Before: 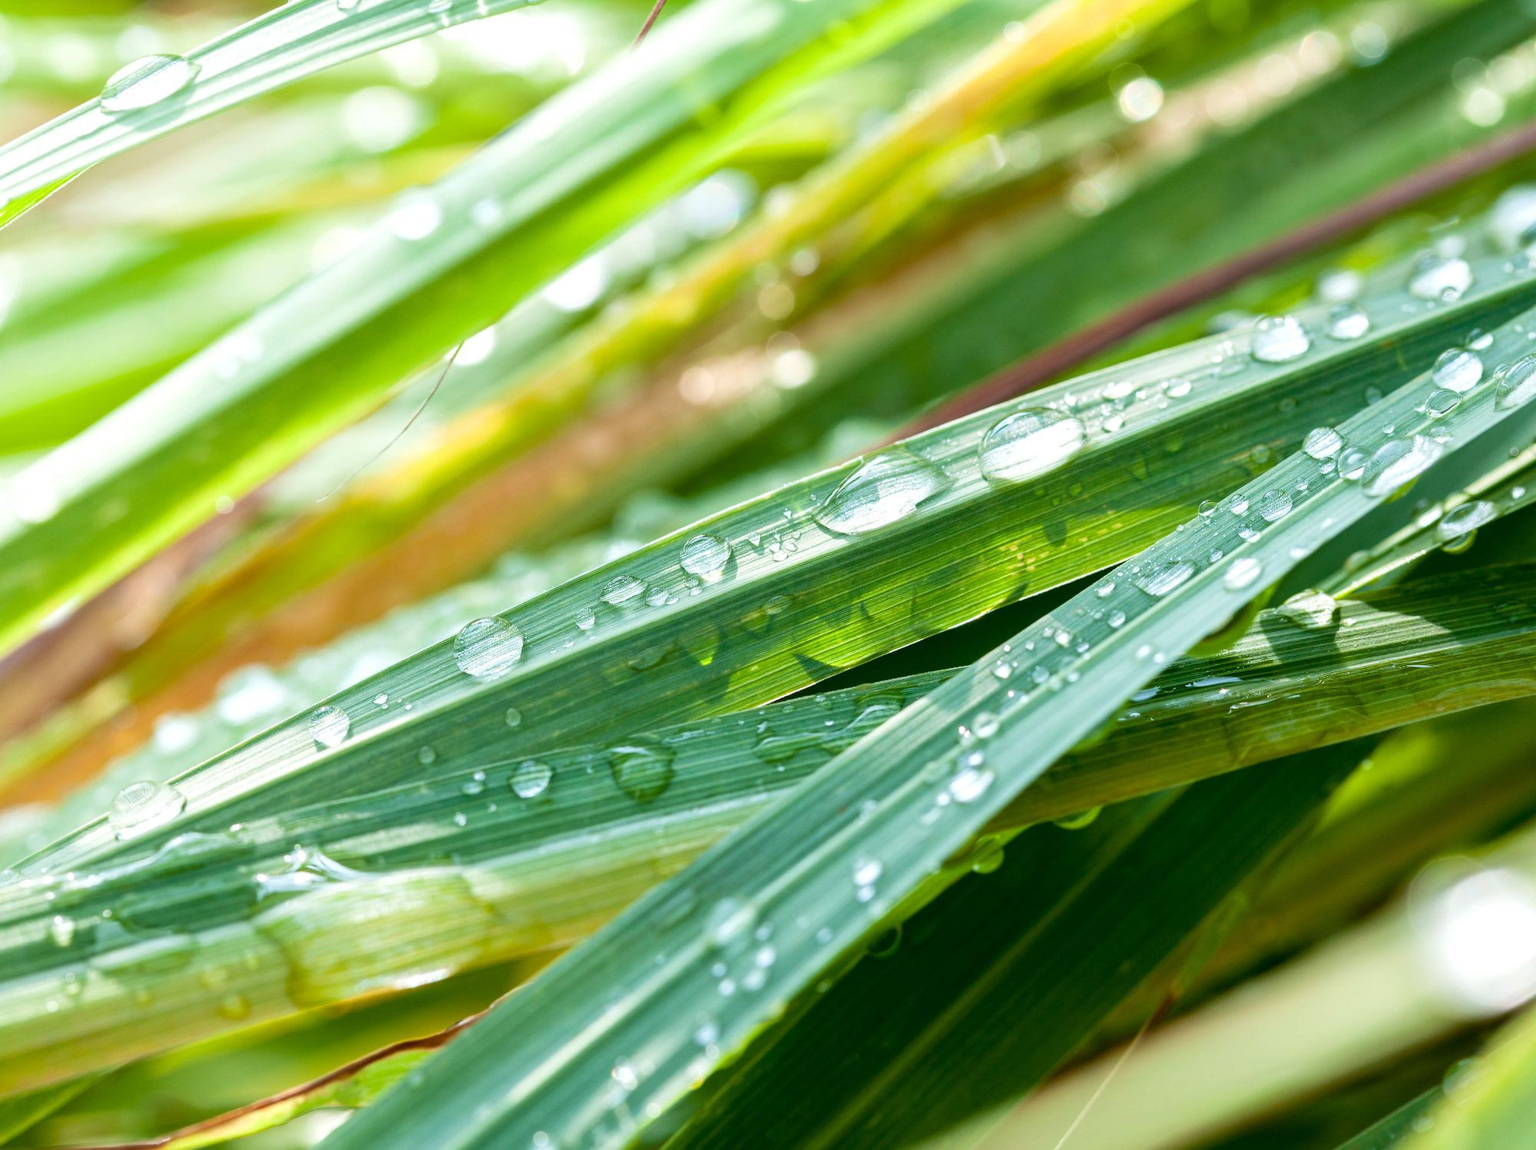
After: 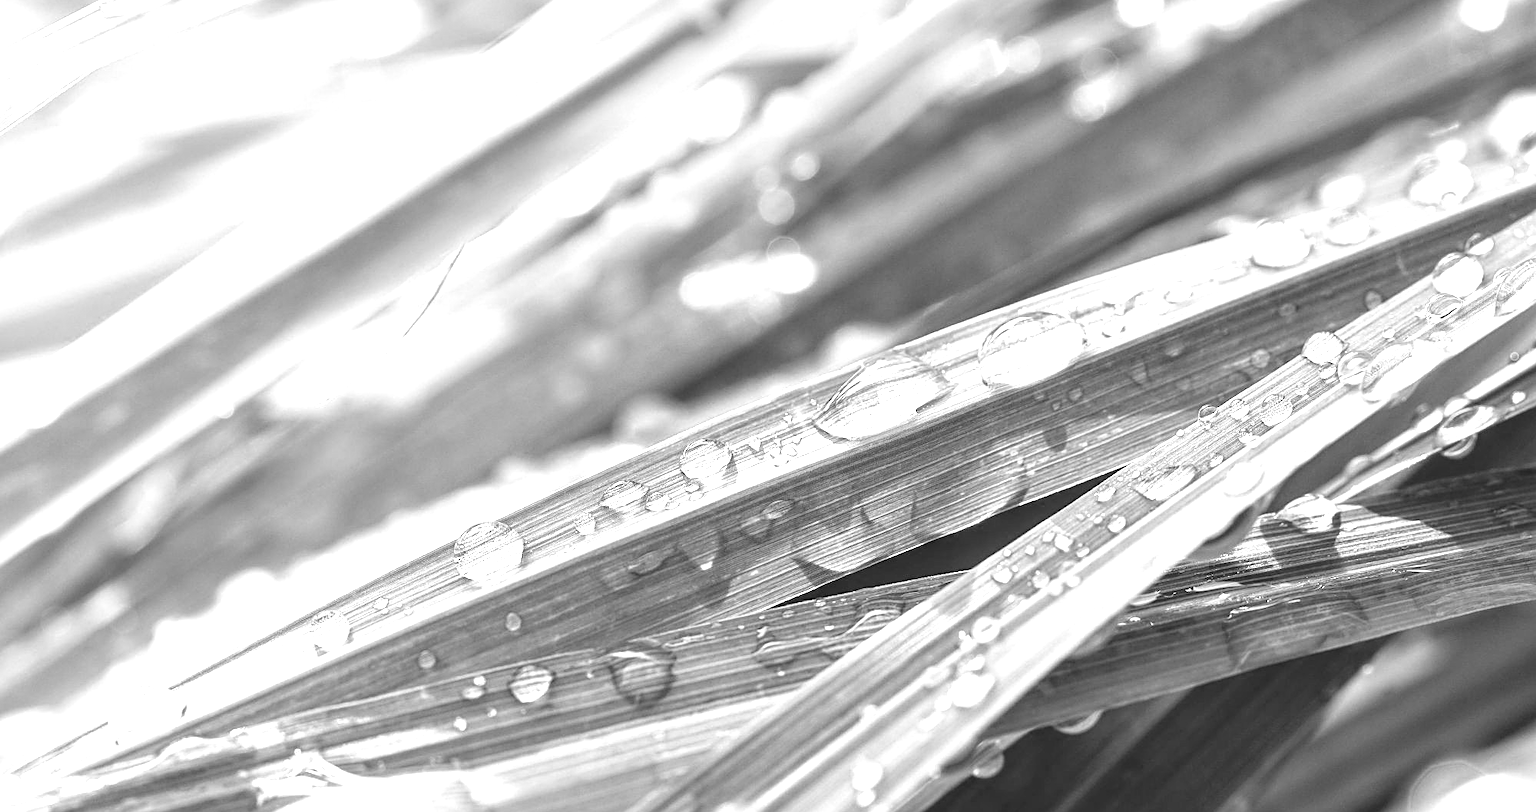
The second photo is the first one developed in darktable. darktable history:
local contrast: on, module defaults
sharpen: on, module defaults
color balance: mode lift, gamma, gain (sRGB), lift [0.997, 0.979, 1.021, 1.011], gamma [1, 1.084, 0.916, 0.998], gain [1, 0.87, 1.13, 1.101], contrast 4.55%, contrast fulcrum 38.24%, output saturation 104.09%
monochrome: a 14.95, b -89.96
crop and rotate: top 8.293%, bottom 20.996%
exposure: black level correction -0.002, exposure 0.708 EV, compensate exposure bias true, compensate highlight preservation false
